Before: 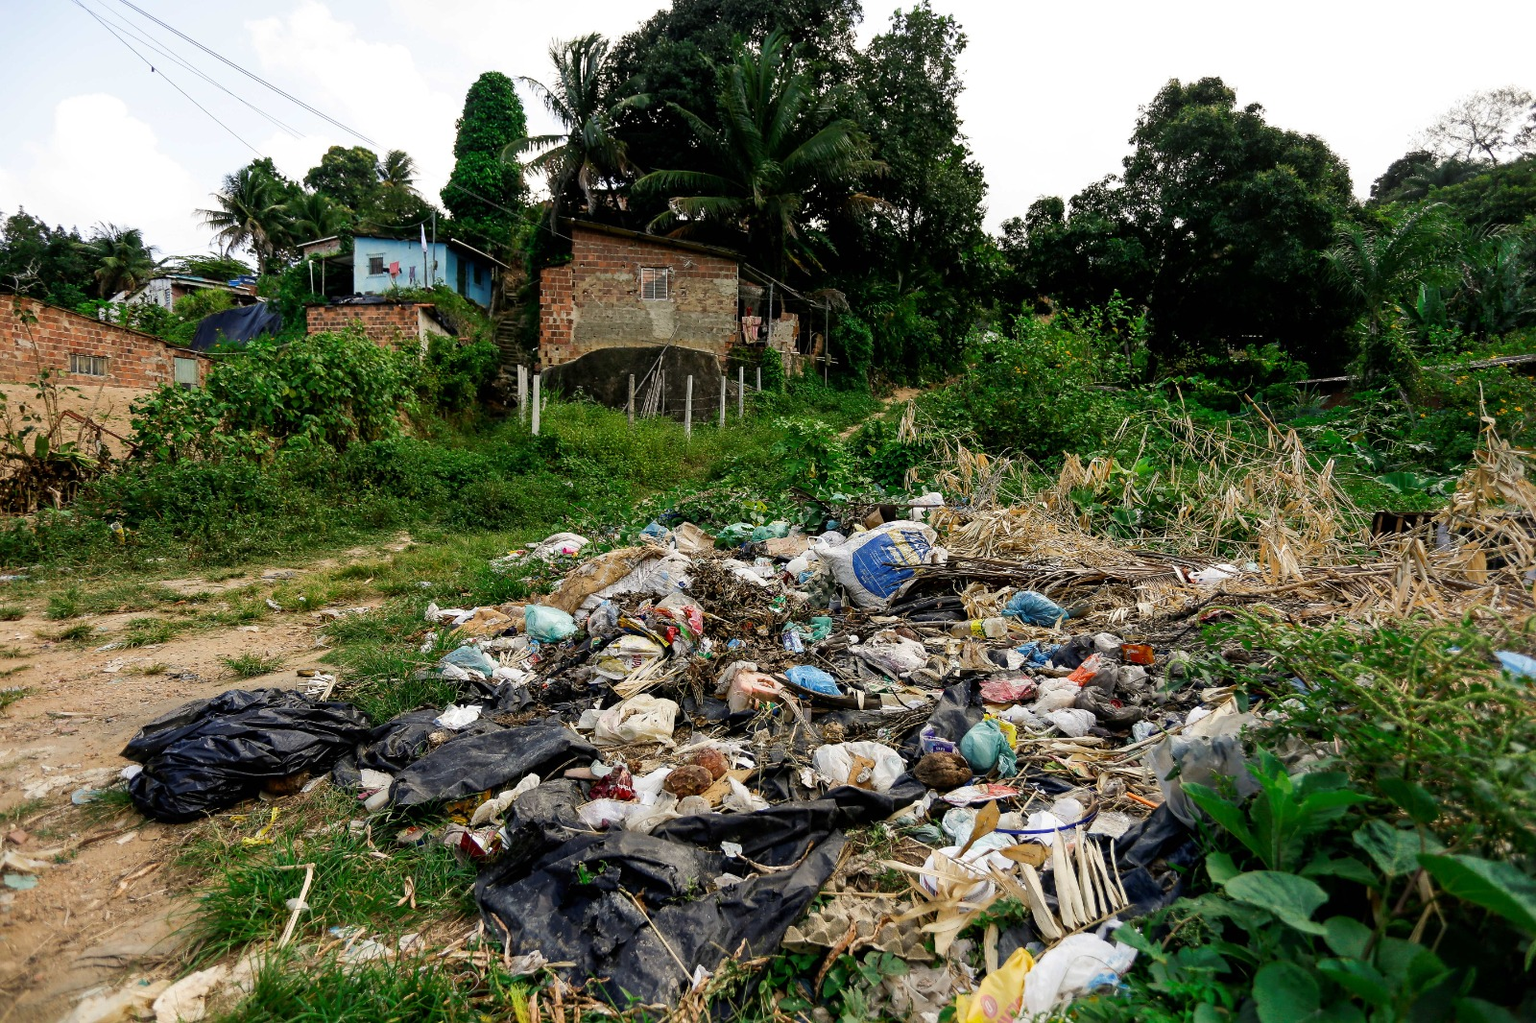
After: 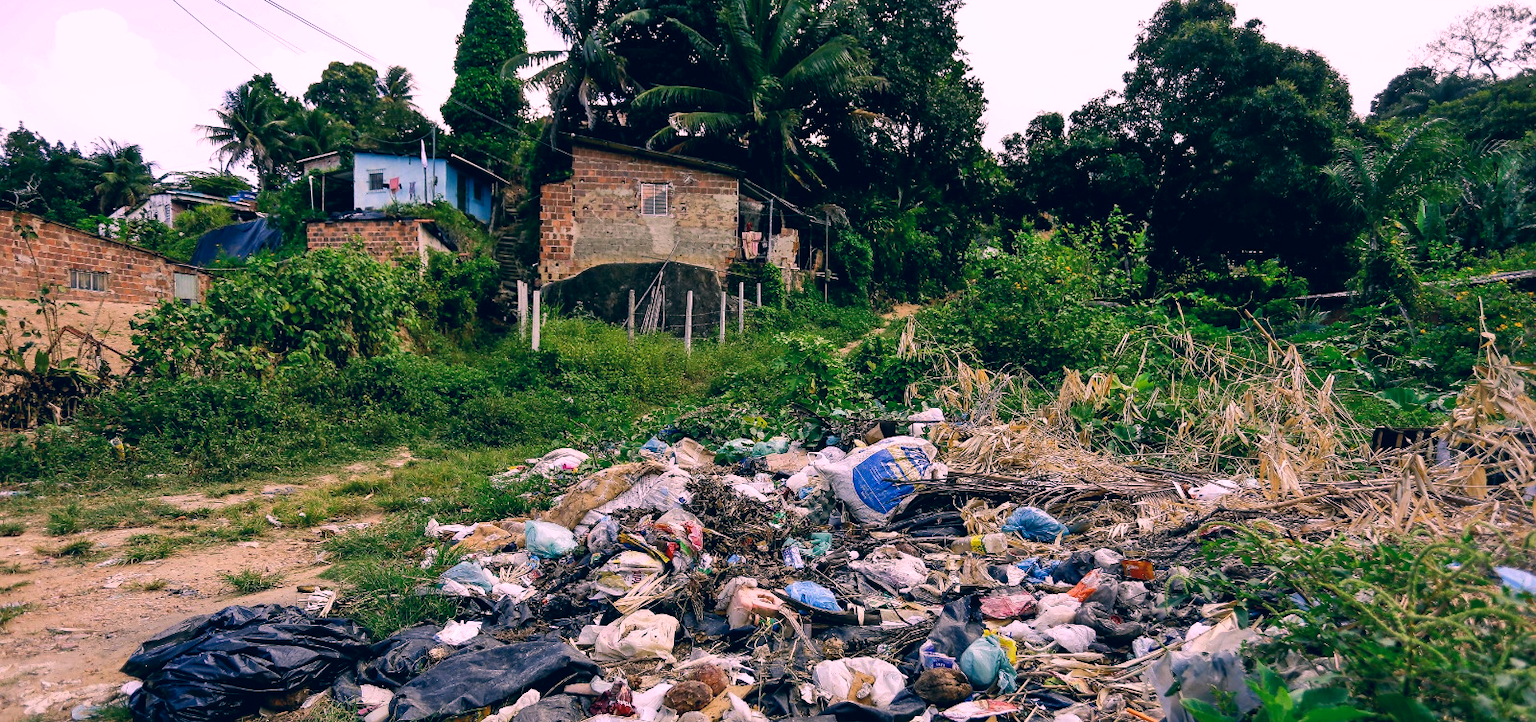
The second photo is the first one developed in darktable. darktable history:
shadows and highlights: soften with gaussian
crop and rotate: top 8.293%, bottom 20.996%
color correction: highlights a* 10.32, highlights b* 14.66, shadows a* -9.59, shadows b* -15.02
white balance: red 1.042, blue 1.17
